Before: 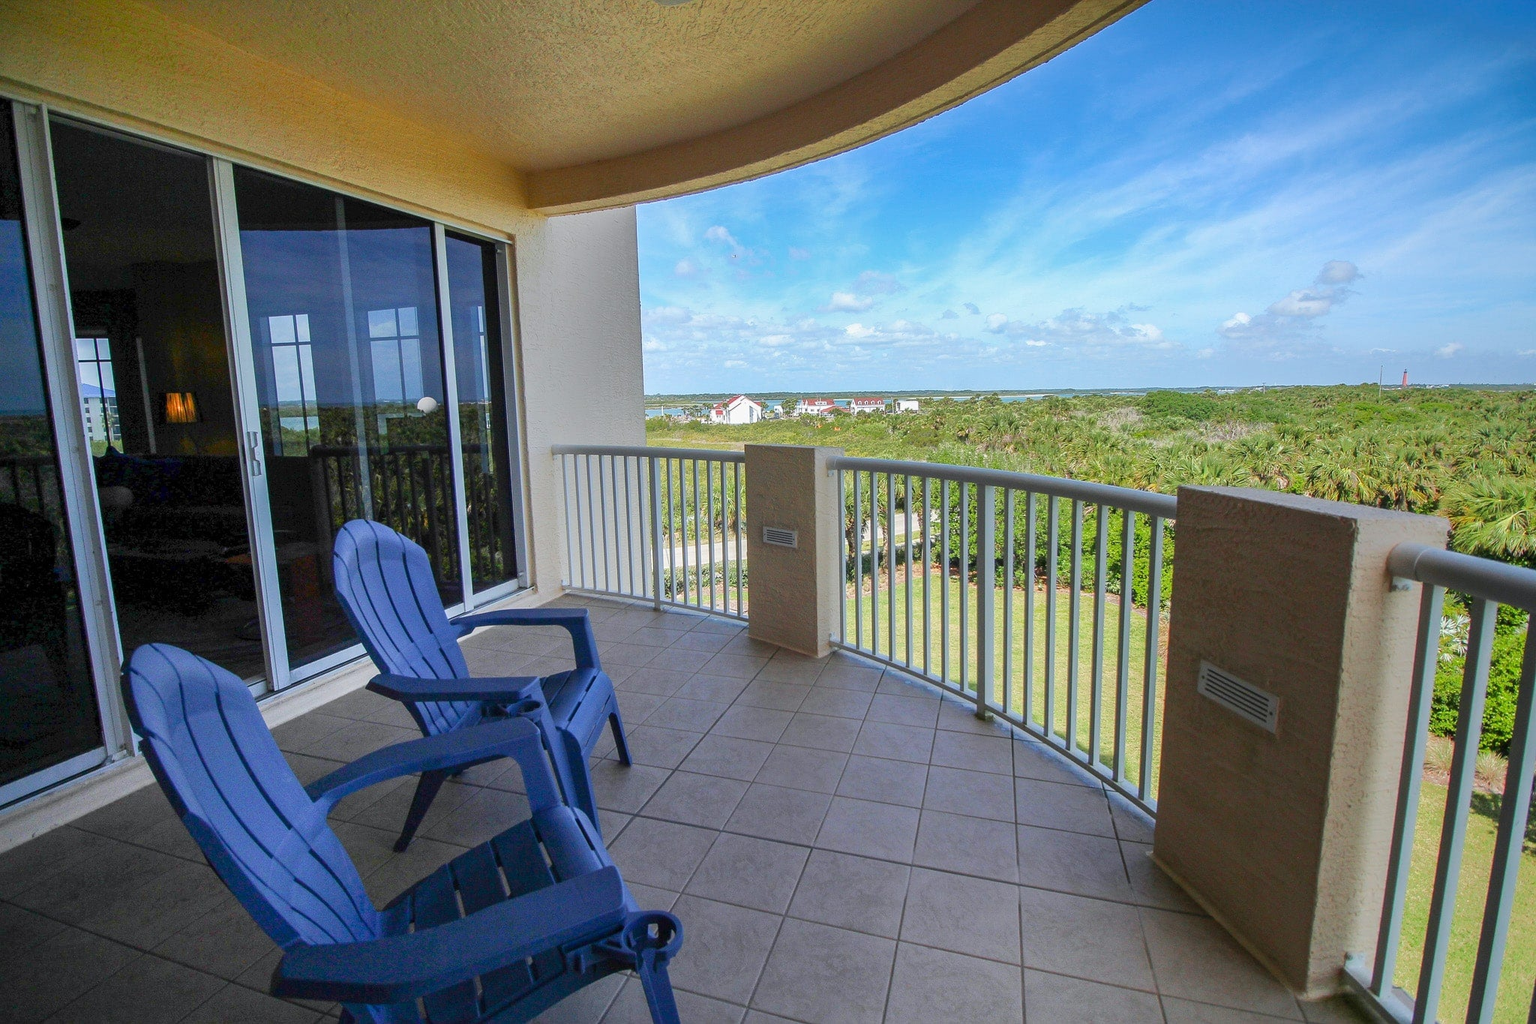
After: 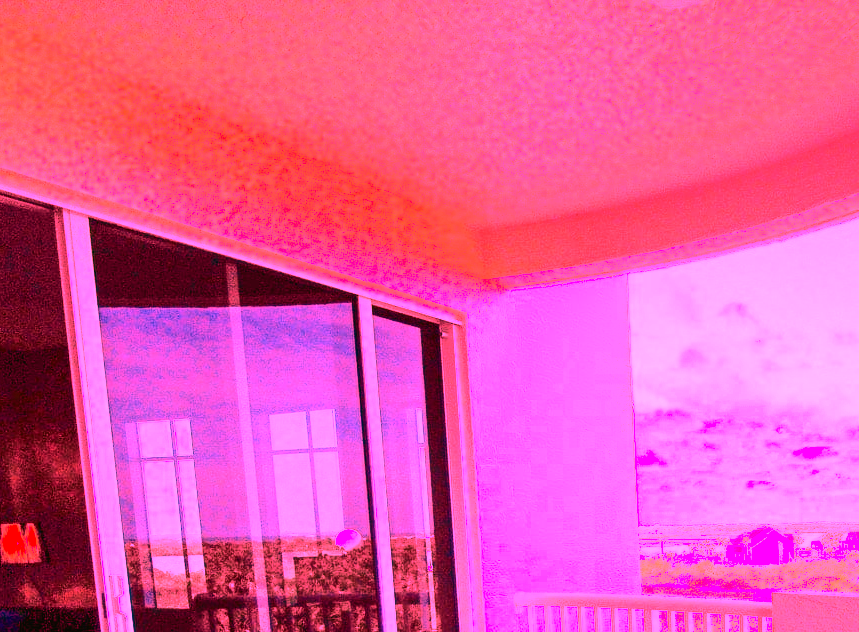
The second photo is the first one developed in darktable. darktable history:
crop and rotate: left 10.817%, top 0.062%, right 47.194%, bottom 53.626%
graduated density: on, module defaults
tone curve: curves: ch0 [(0, 0.021) (0.059, 0.053) (0.212, 0.18) (0.337, 0.304) (0.495, 0.505) (0.725, 0.731) (0.89, 0.919) (1, 1)]; ch1 [(0, 0) (0.094, 0.081) (0.285, 0.299) (0.403, 0.436) (0.479, 0.475) (0.54, 0.55) (0.615, 0.637) (0.683, 0.688) (1, 1)]; ch2 [(0, 0) (0.257, 0.217) (0.434, 0.434) (0.498, 0.507) (0.527, 0.542) (0.597, 0.587) (0.658, 0.595) (1, 1)], color space Lab, independent channels, preserve colors none
white balance: red 4.26, blue 1.802
